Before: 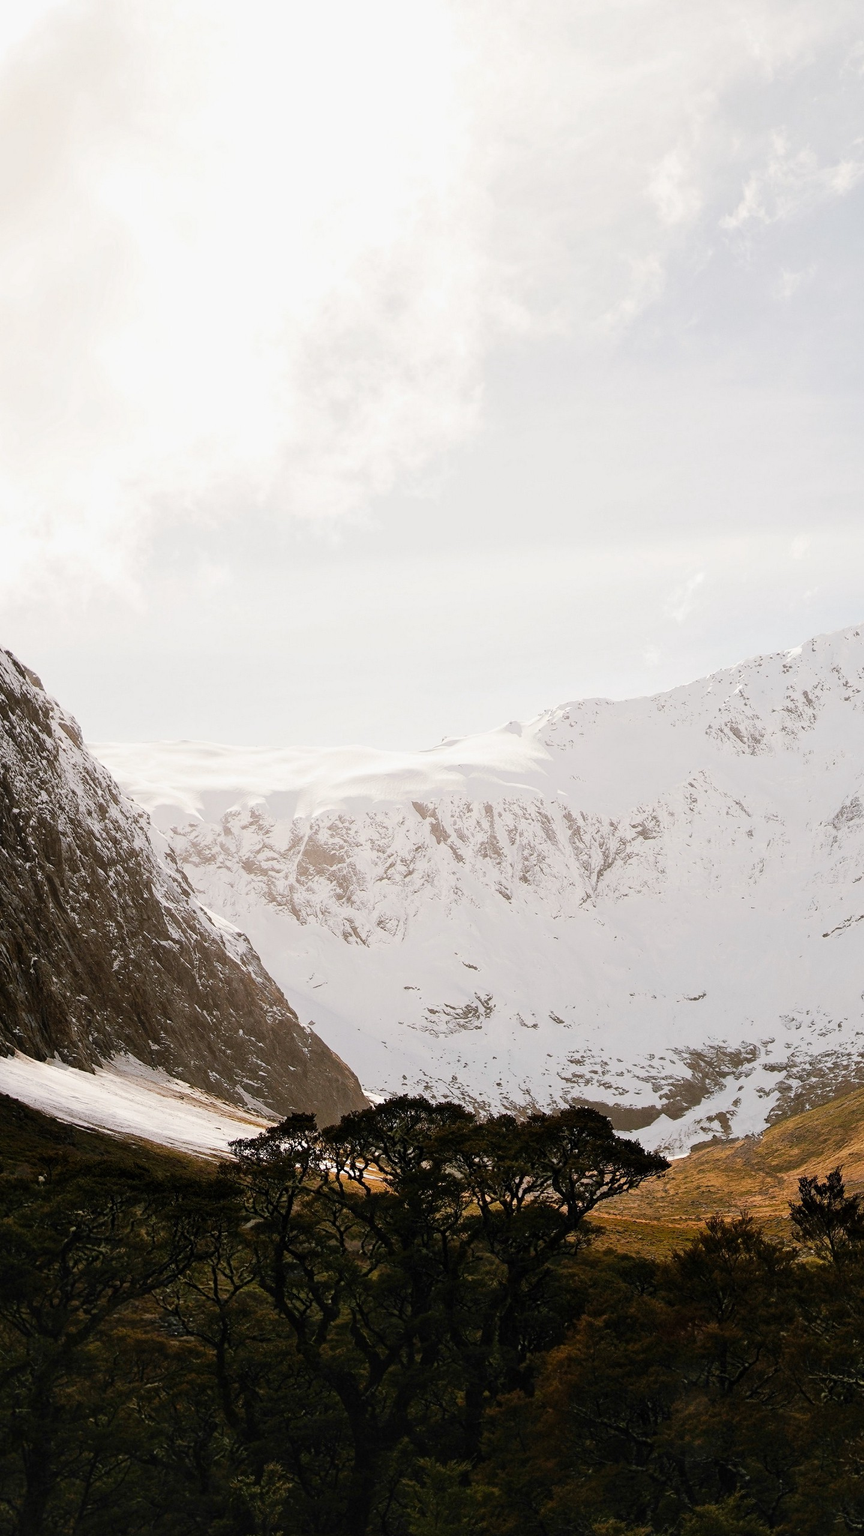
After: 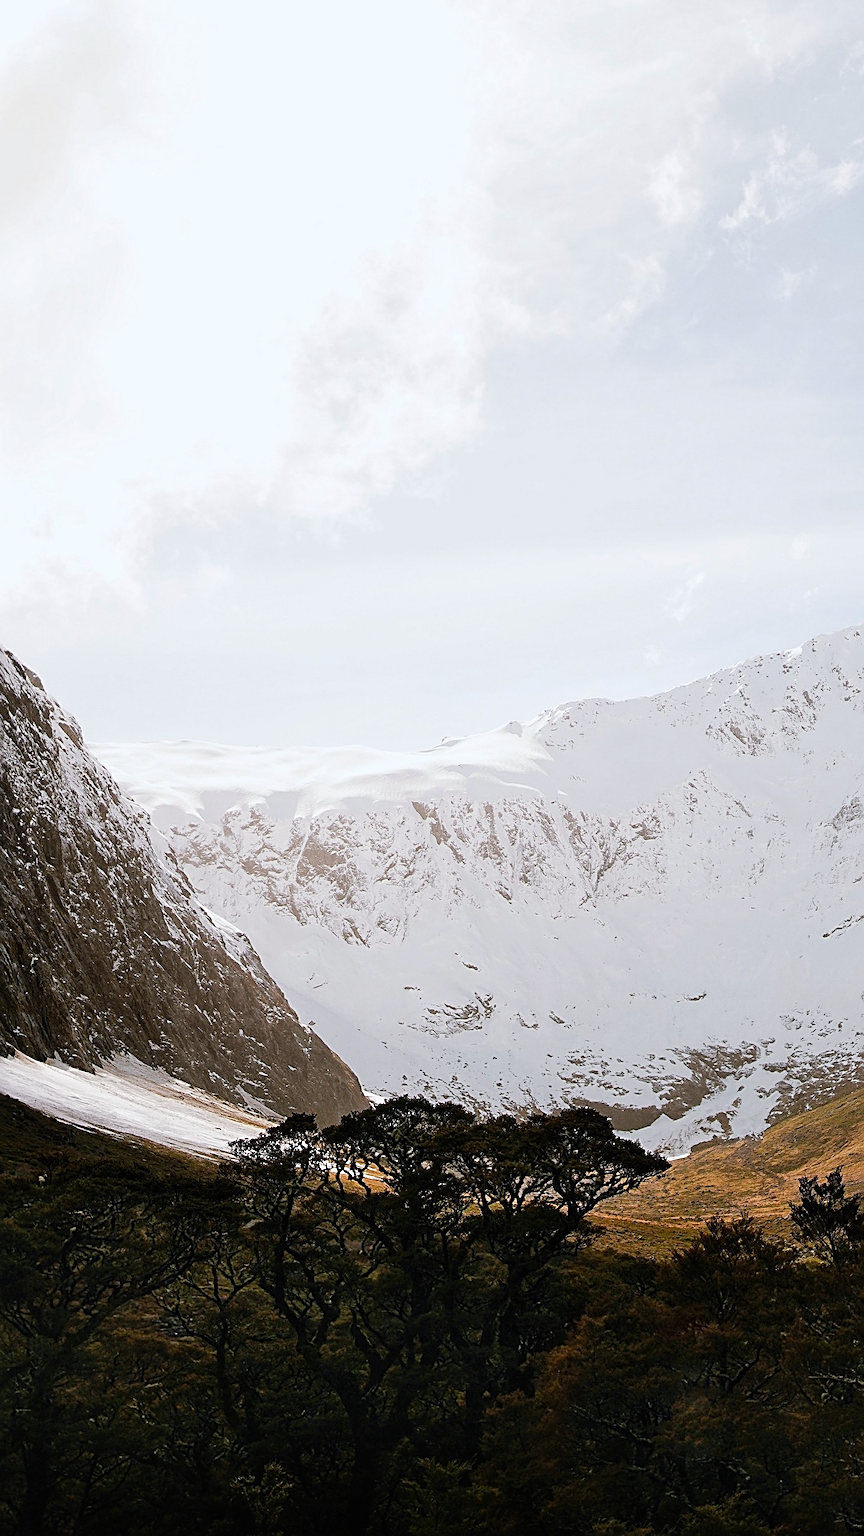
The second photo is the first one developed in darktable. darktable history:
color calibration: x 0.355, y 0.367, temperature 4700.38 K
sharpen: radius 2.676, amount 0.669
tone equalizer: -8 EV -1.84 EV, -7 EV -1.16 EV, -6 EV -1.62 EV, smoothing diameter 25%, edges refinement/feathering 10, preserve details guided filter
